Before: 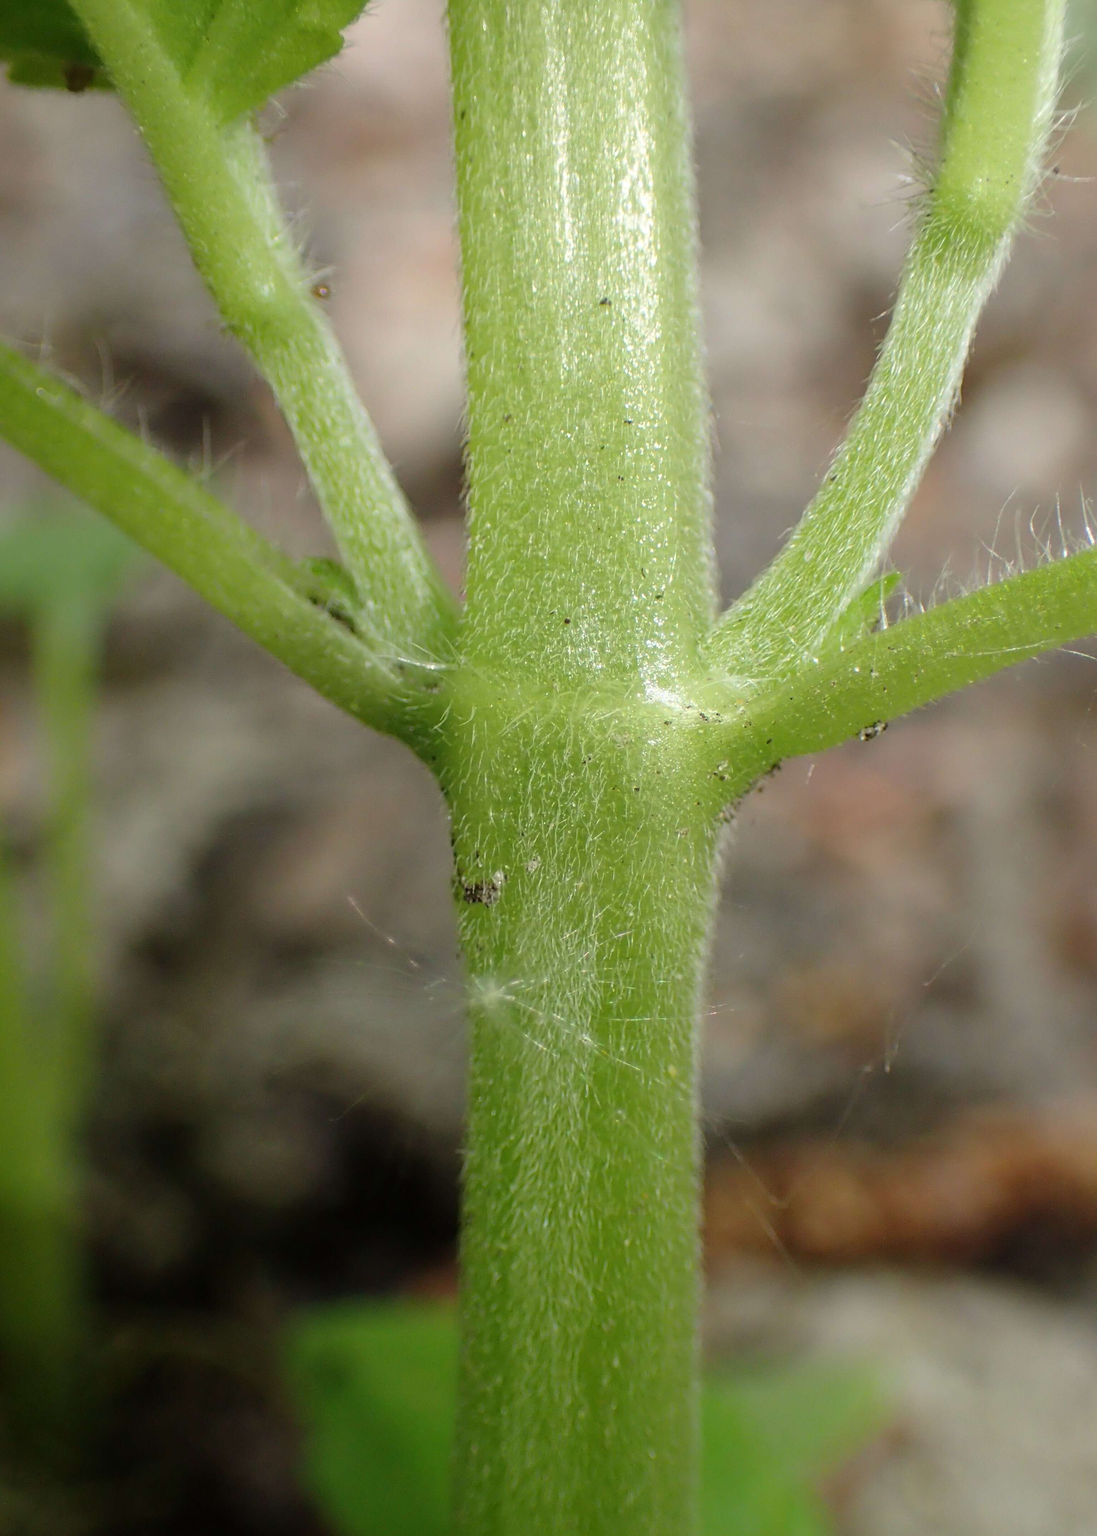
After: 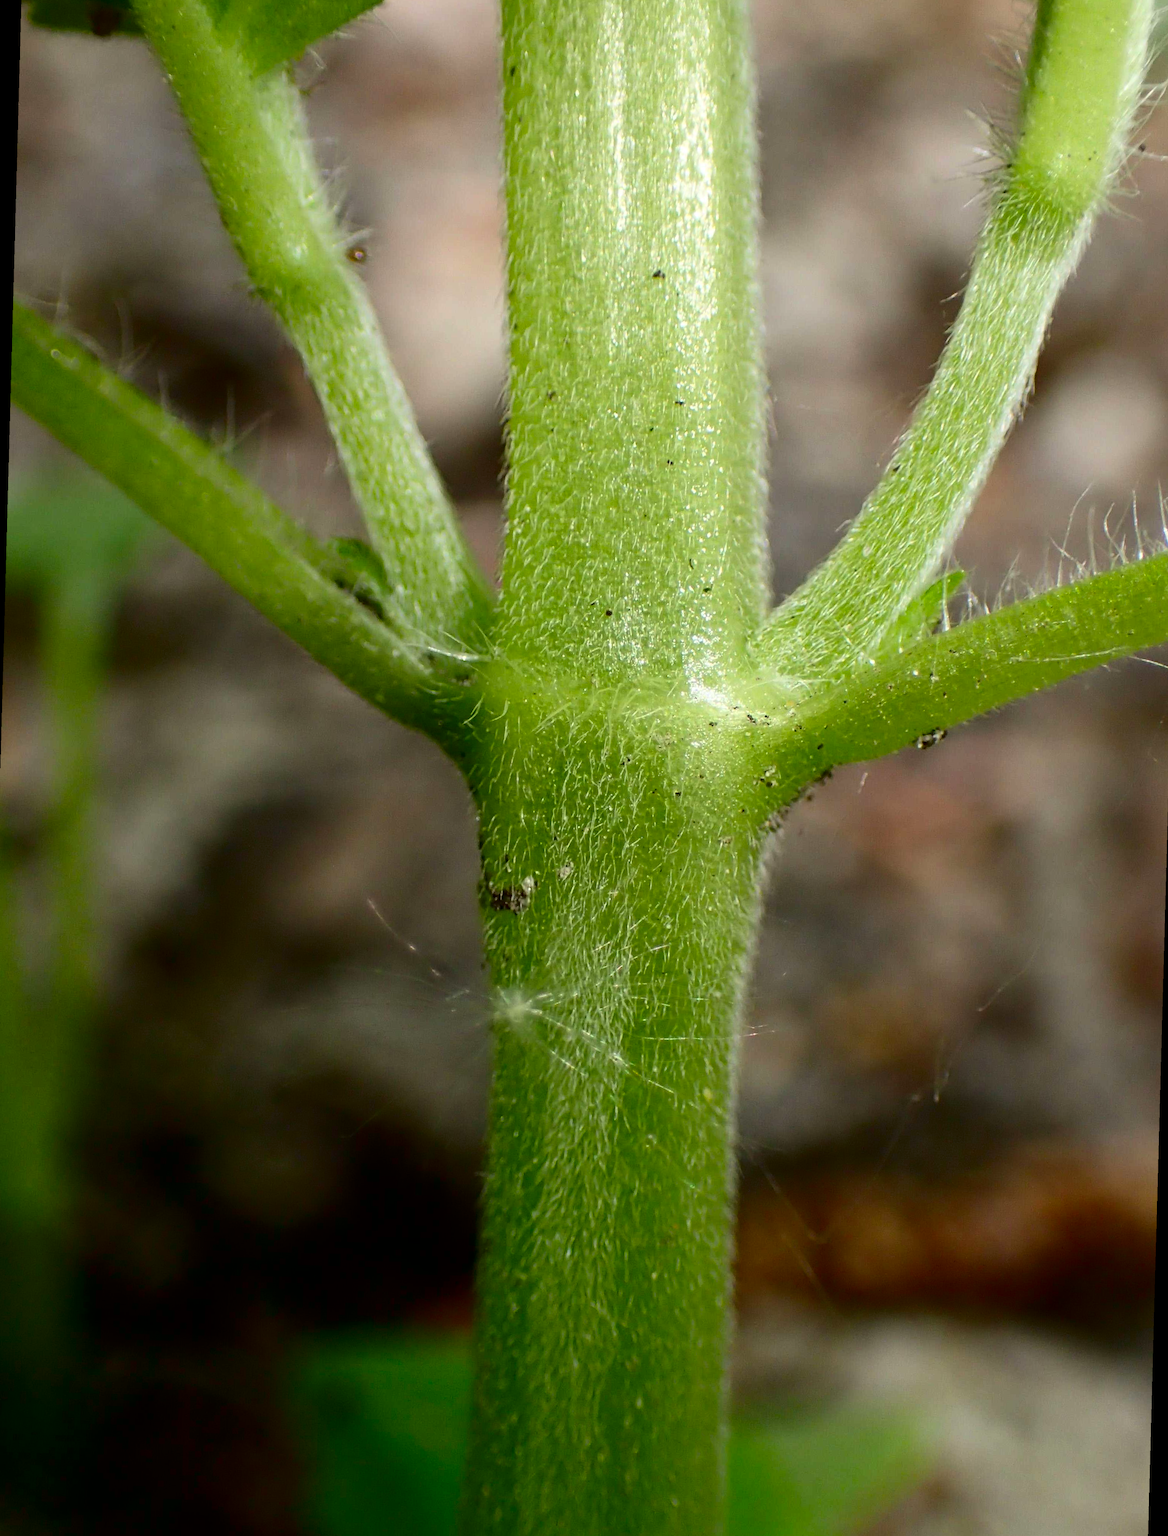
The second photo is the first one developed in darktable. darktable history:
rotate and perspective: rotation 1.57°, crop left 0.018, crop right 0.982, crop top 0.039, crop bottom 0.961
contrast brightness saturation: contrast 0.22, brightness -0.19, saturation 0.24
